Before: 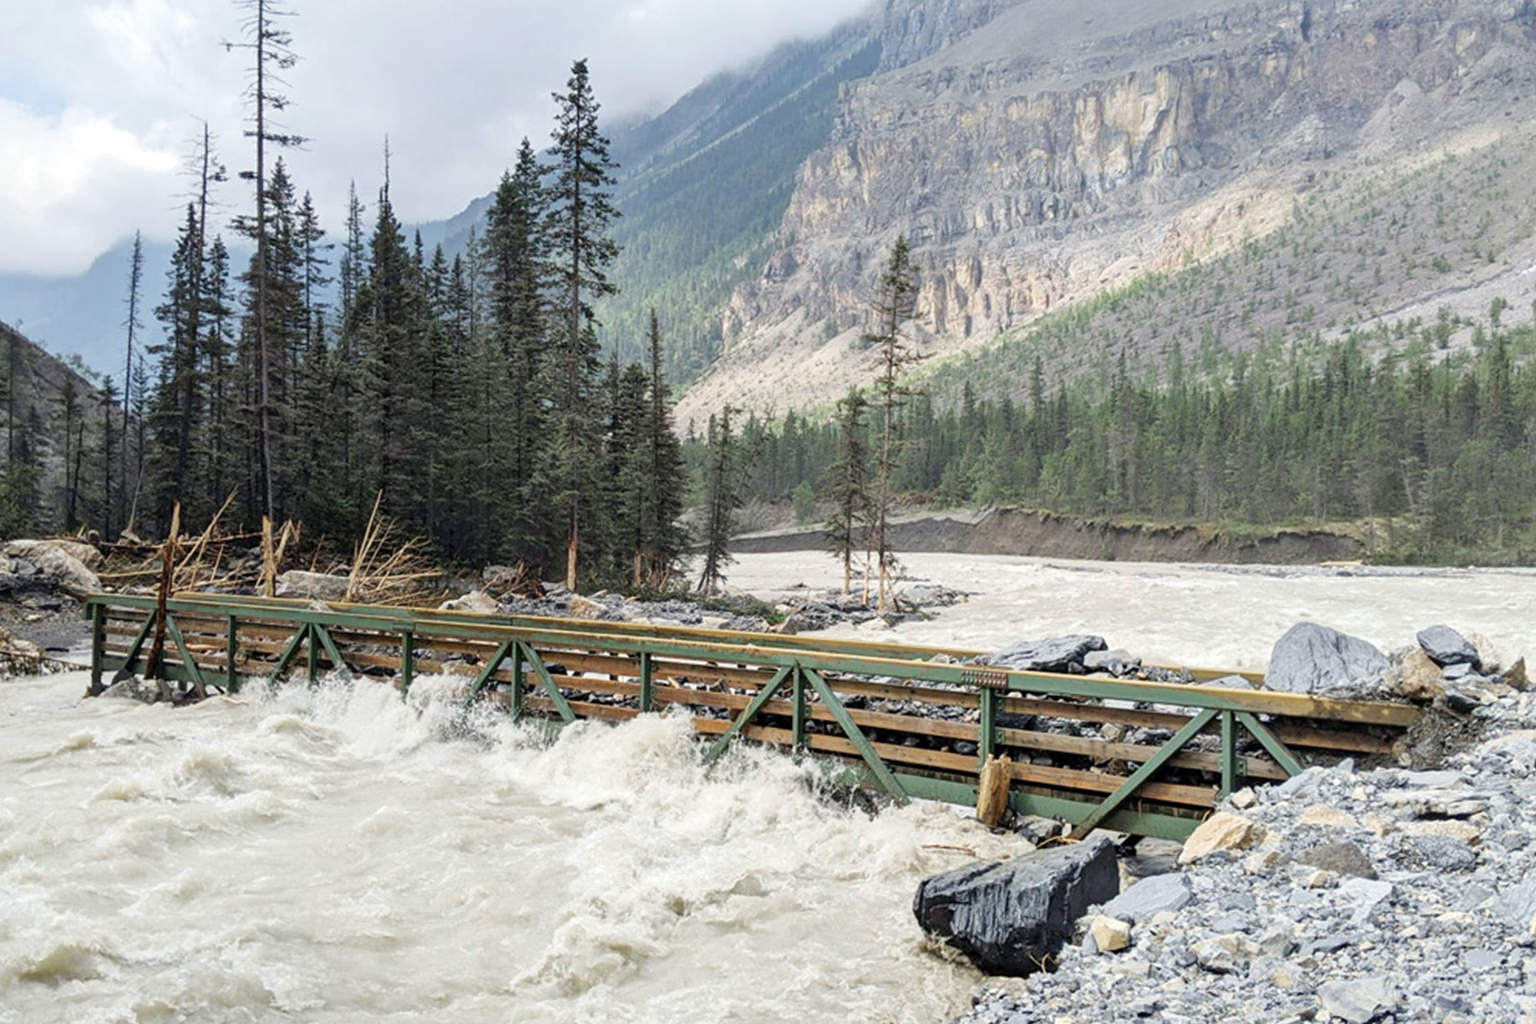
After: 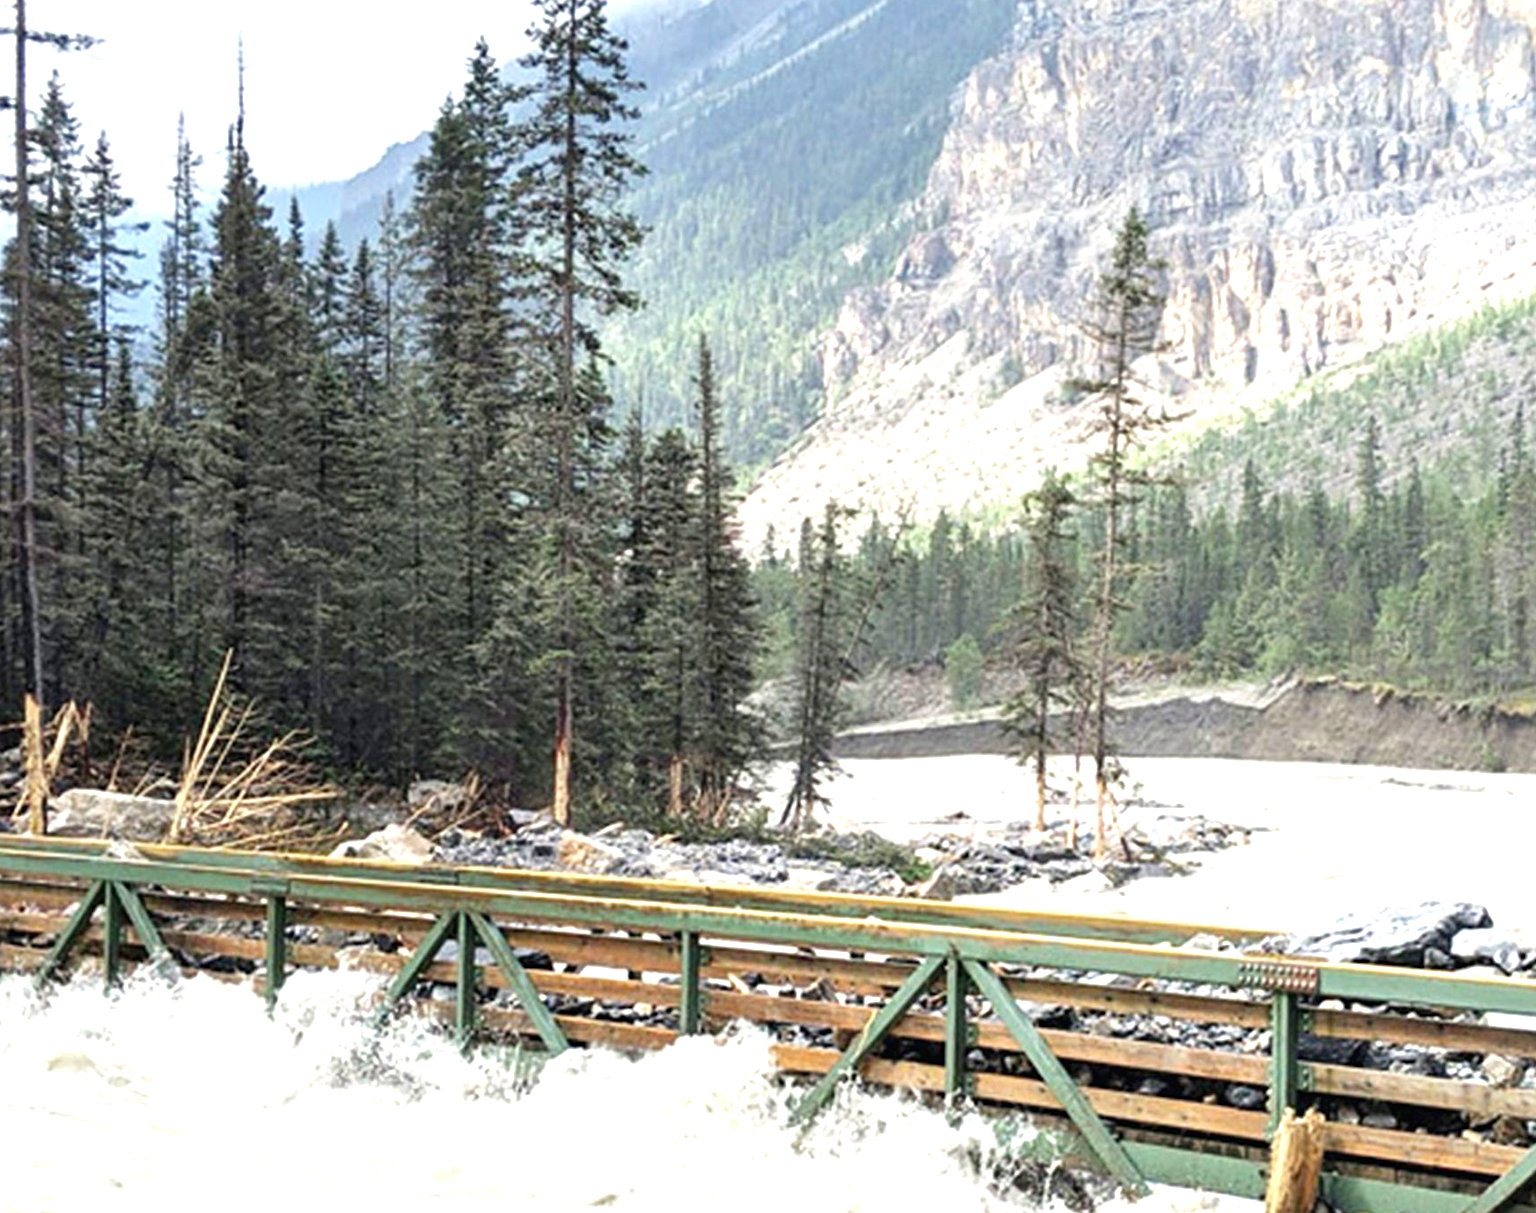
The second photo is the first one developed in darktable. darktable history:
exposure: black level correction -0.001, exposure 0.901 EV, compensate highlight preservation false
crop: left 16.194%, top 11.379%, right 26.235%, bottom 20.395%
sharpen: amount 0.209
